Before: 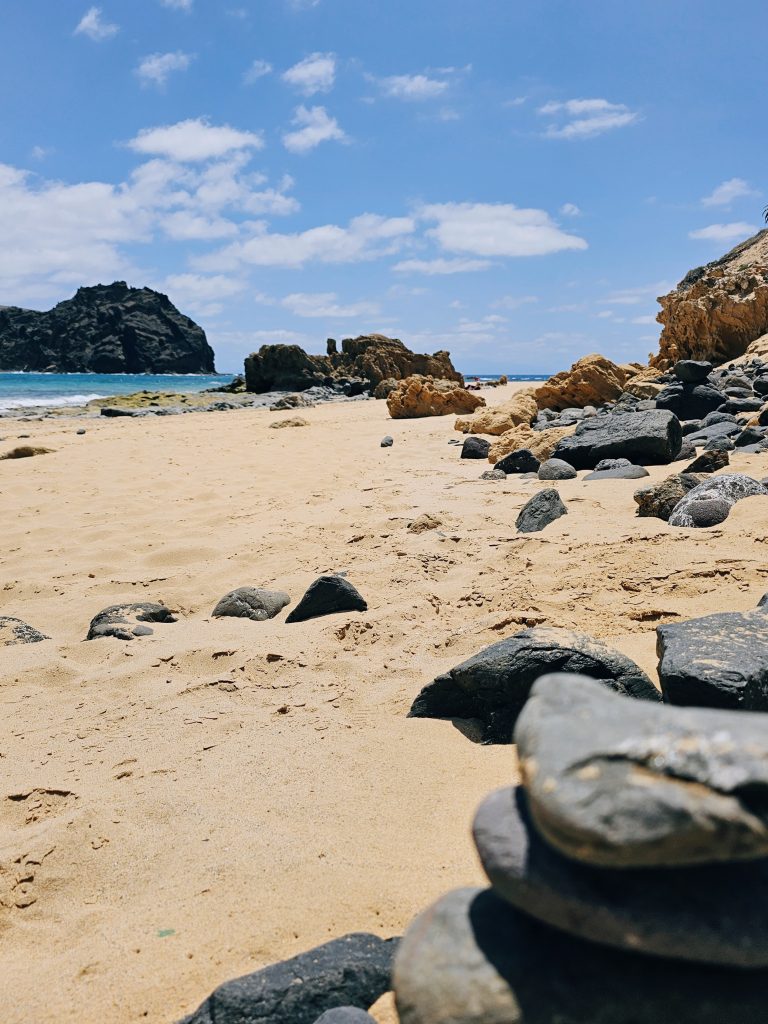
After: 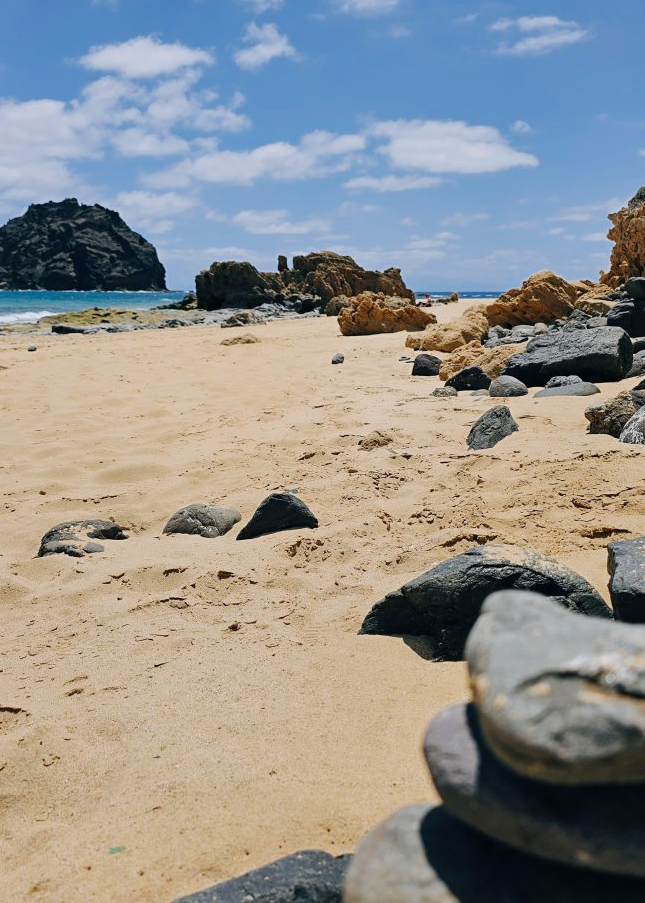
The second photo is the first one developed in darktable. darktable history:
crop: left 6.446%, top 8.188%, right 9.538%, bottom 3.548%
color zones: curves: ch0 [(0, 0.425) (0.143, 0.422) (0.286, 0.42) (0.429, 0.419) (0.571, 0.419) (0.714, 0.42) (0.857, 0.422) (1, 0.425)]
